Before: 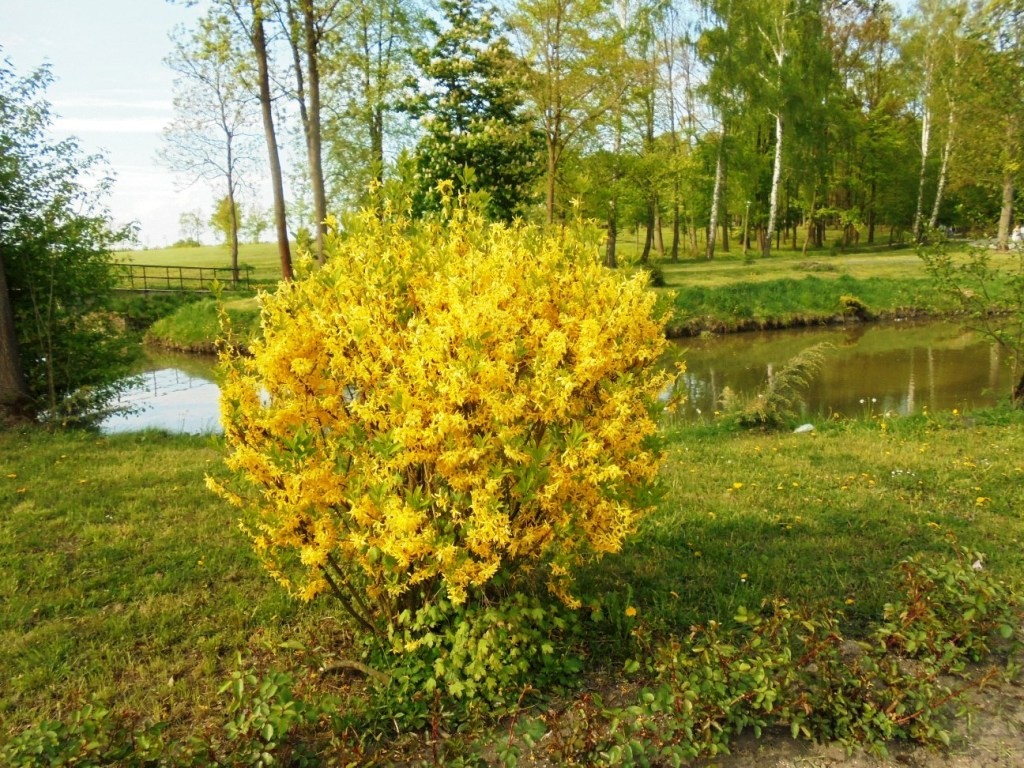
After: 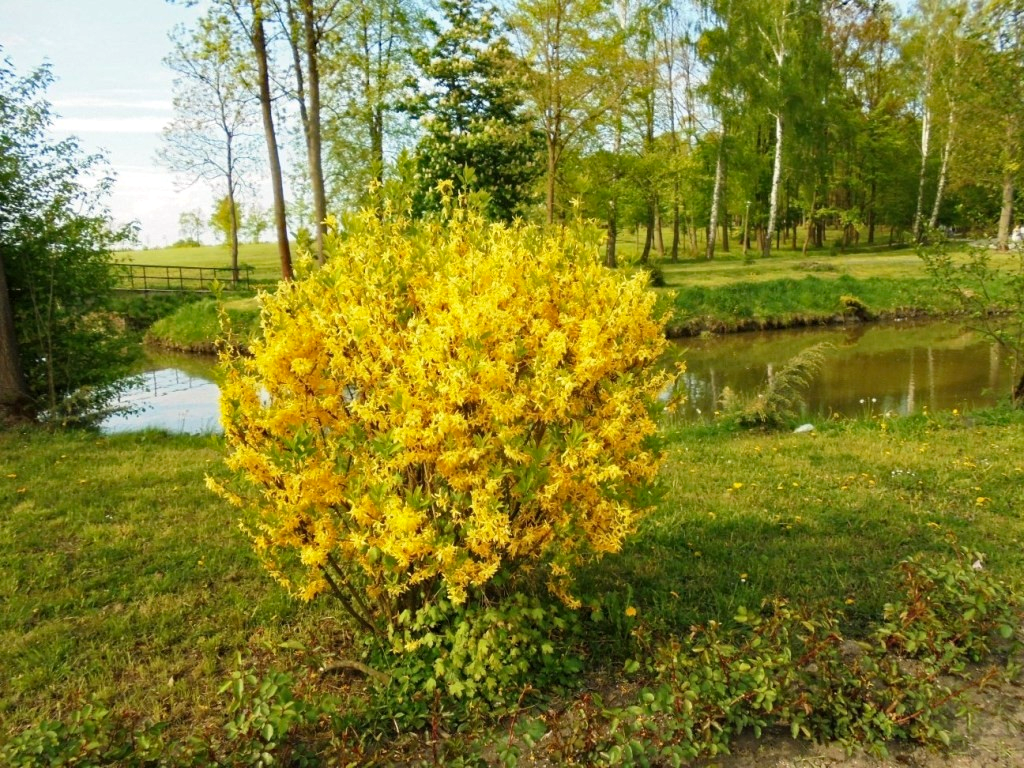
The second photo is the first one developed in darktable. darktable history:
haze removal: strength 0.285, distance 0.251, compatibility mode true, adaptive false
